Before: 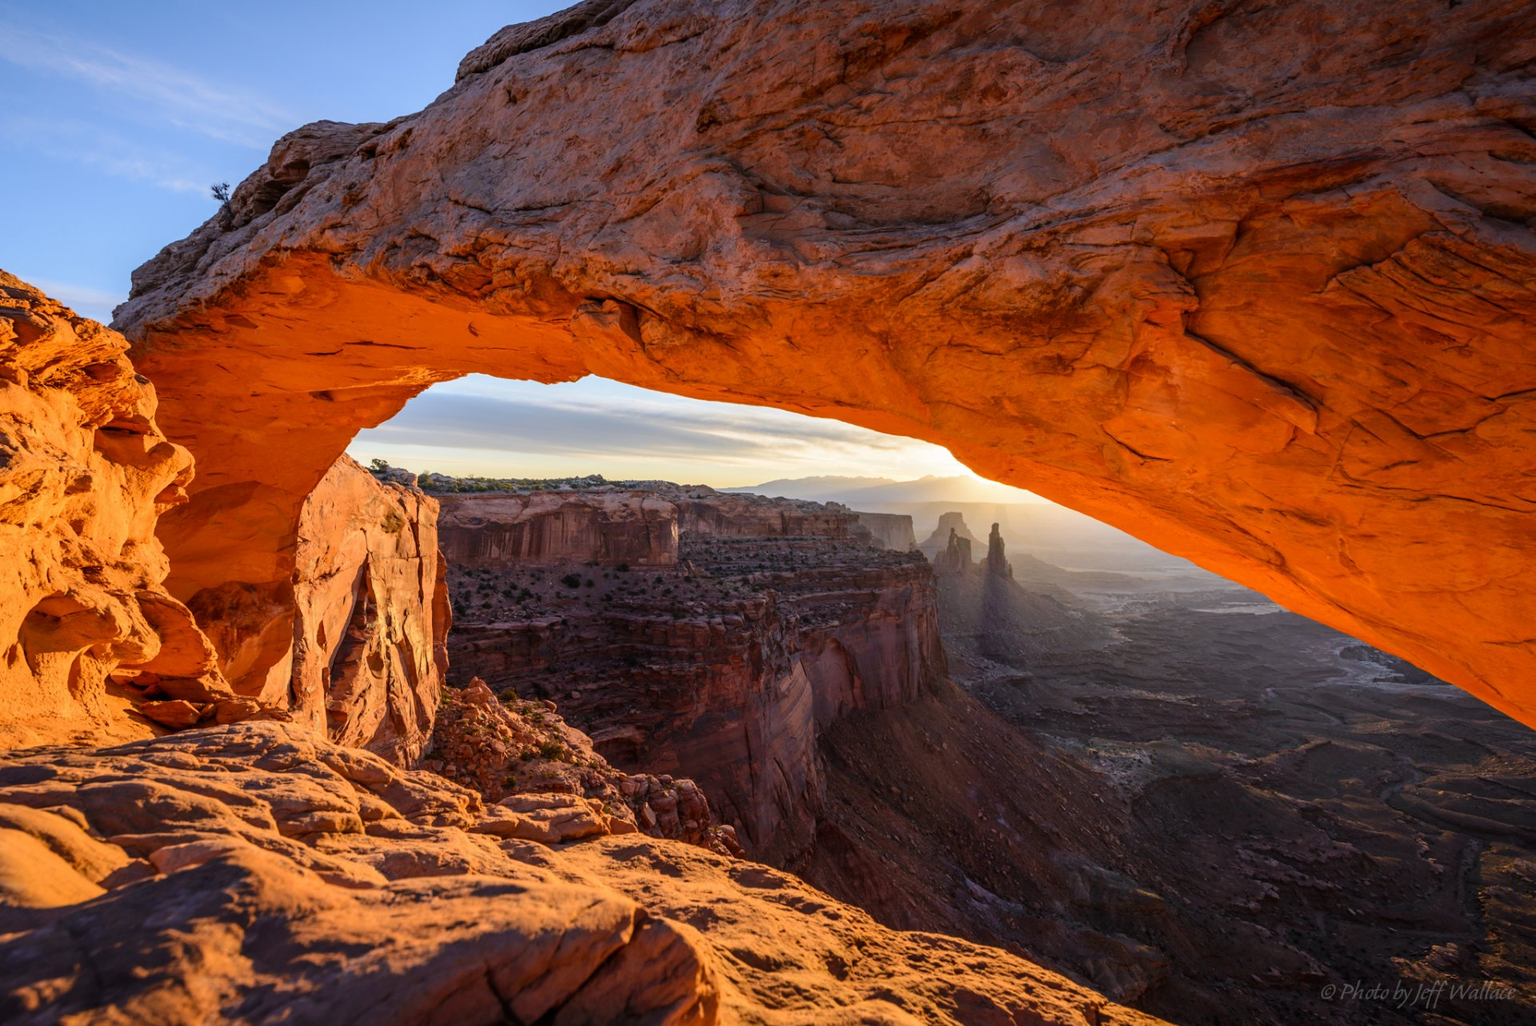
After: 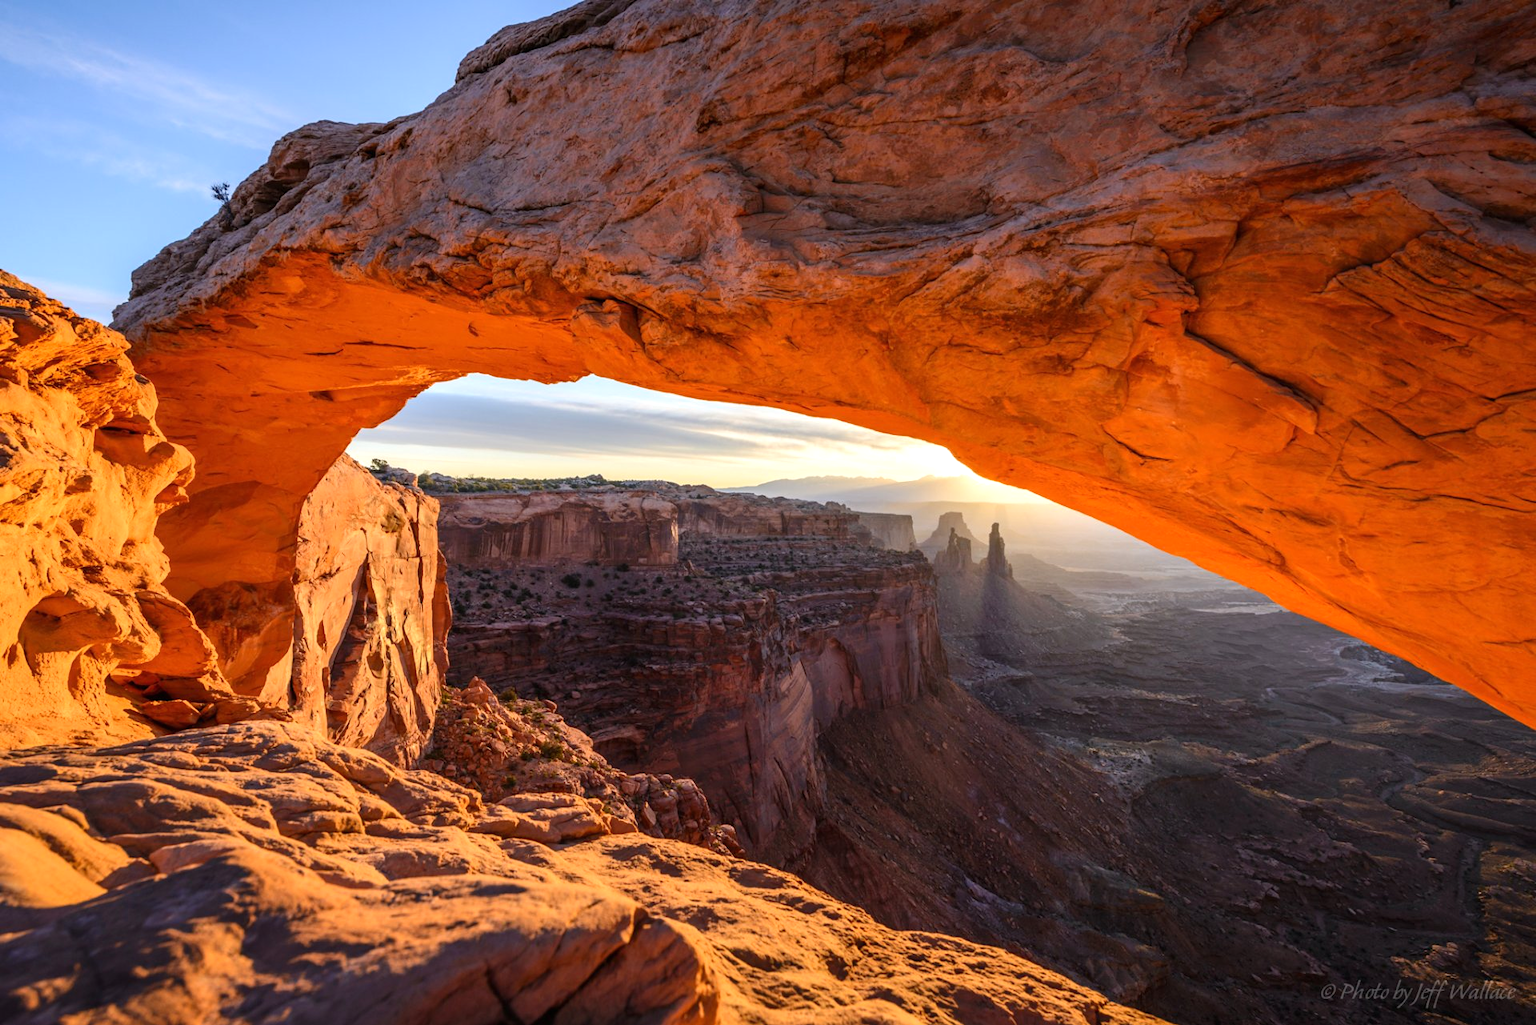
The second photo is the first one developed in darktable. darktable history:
exposure: black level correction 0, exposure 0.301 EV, compensate highlight preservation false
